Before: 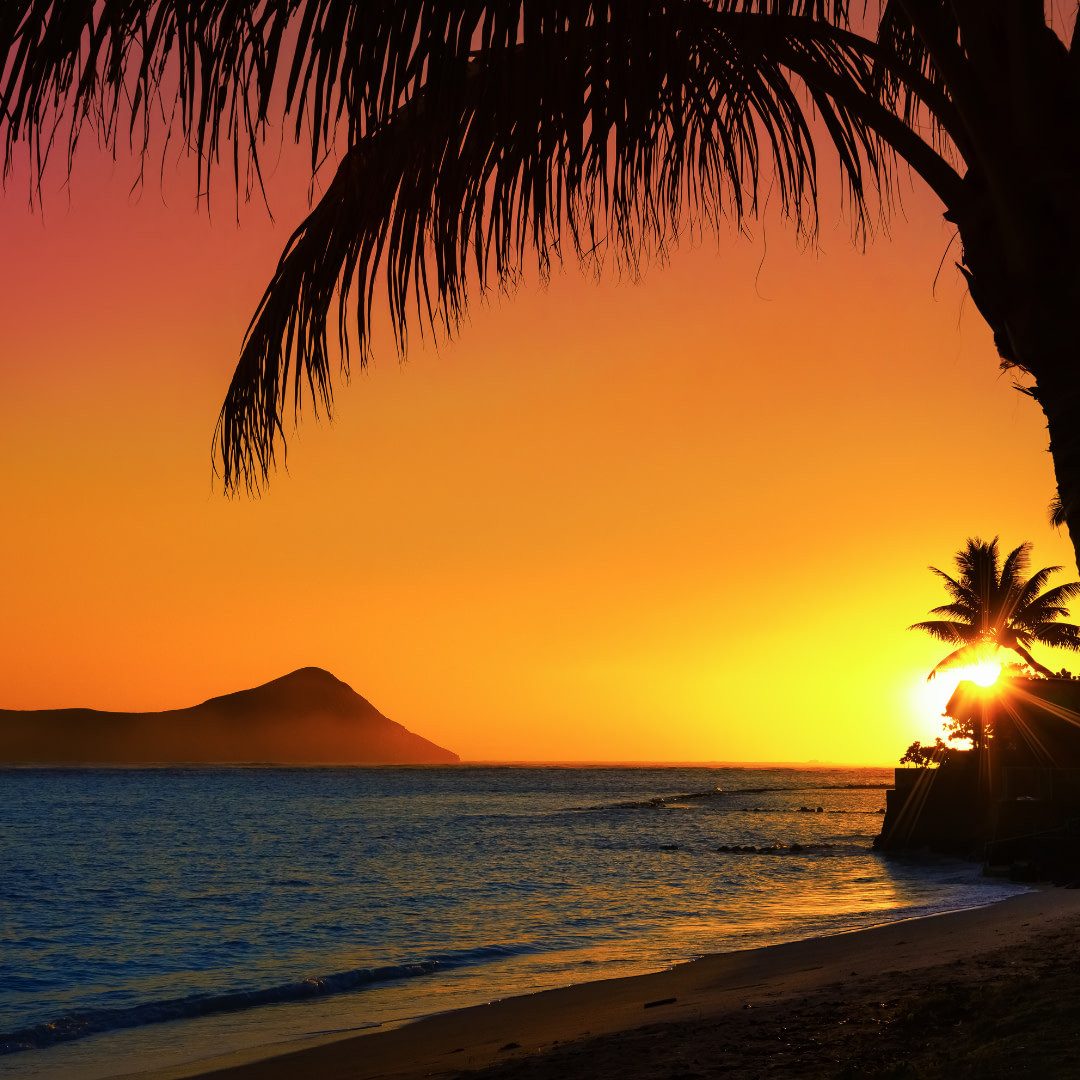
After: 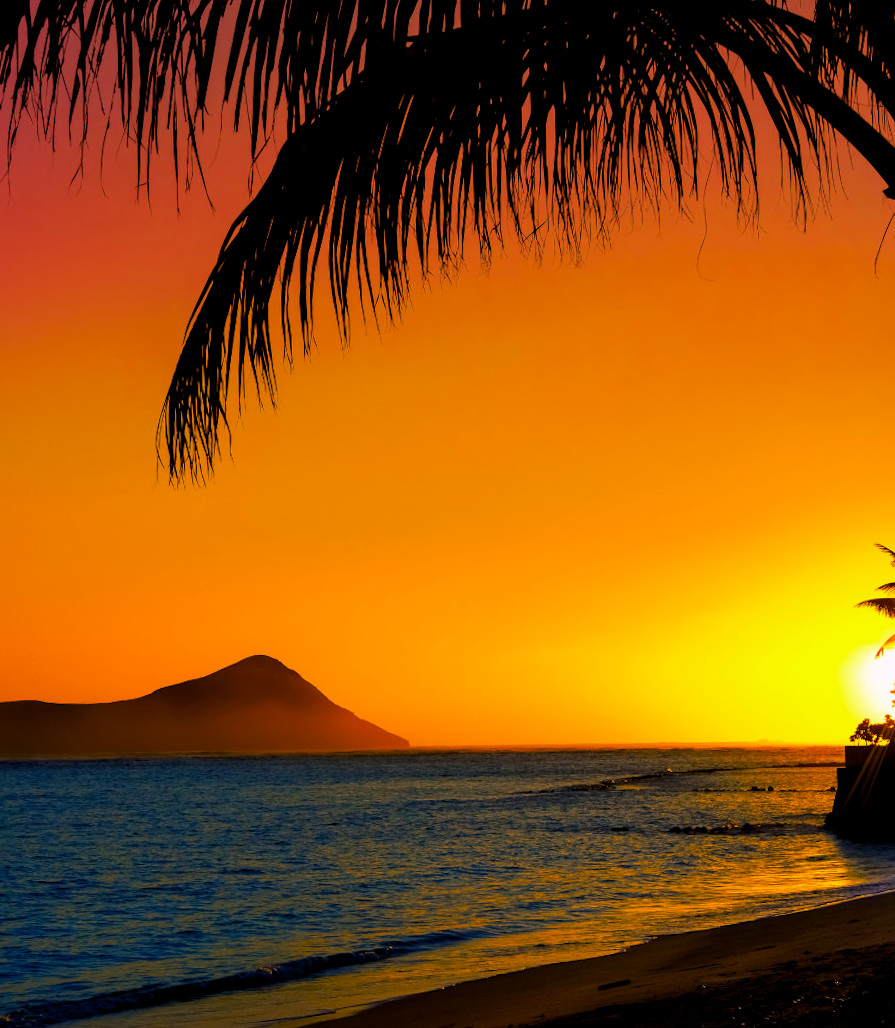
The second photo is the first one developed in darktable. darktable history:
crop and rotate: angle 1°, left 4.281%, top 0.642%, right 11.383%, bottom 2.486%
color balance rgb: shadows lift › chroma 2%, shadows lift › hue 217.2°, power › chroma 0.25%, power › hue 60°, highlights gain › chroma 1.5%, highlights gain › hue 309.6°, global offset › luminance -0.5%, perceptual saturation grading › global saturation 15%, global vibrance 20%
